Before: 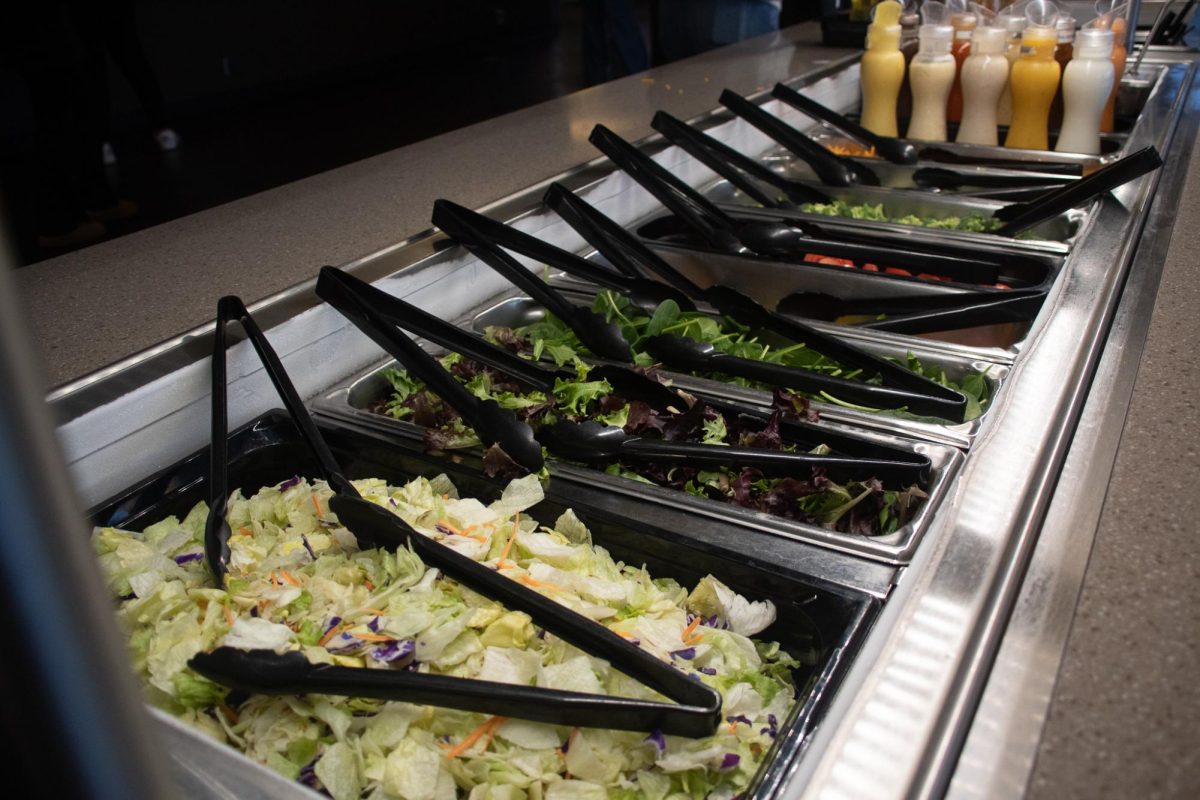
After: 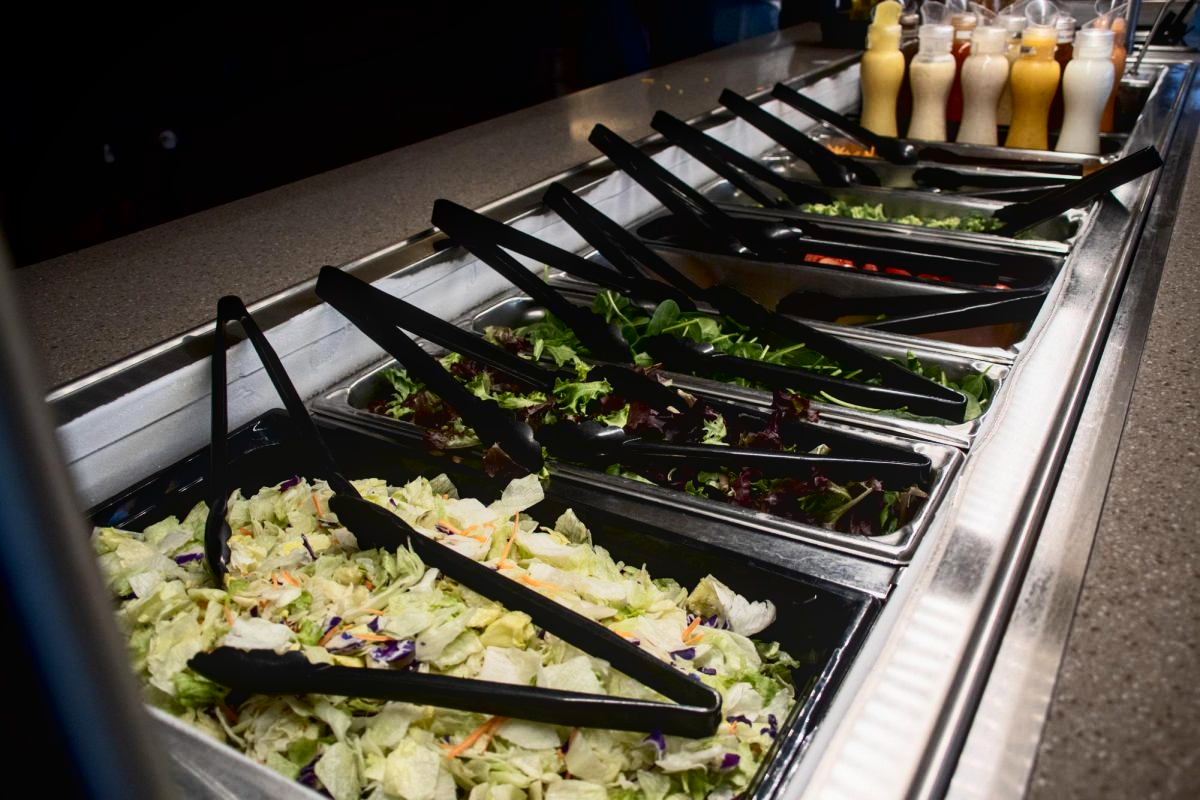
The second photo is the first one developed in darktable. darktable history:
contrast brightness saturation: contrast 0.277
local contrast: detail 109%
exposure: black level correction 0.007, exposure 0.155 EV, compensate exposure bias true, compensate highlight preservation false
